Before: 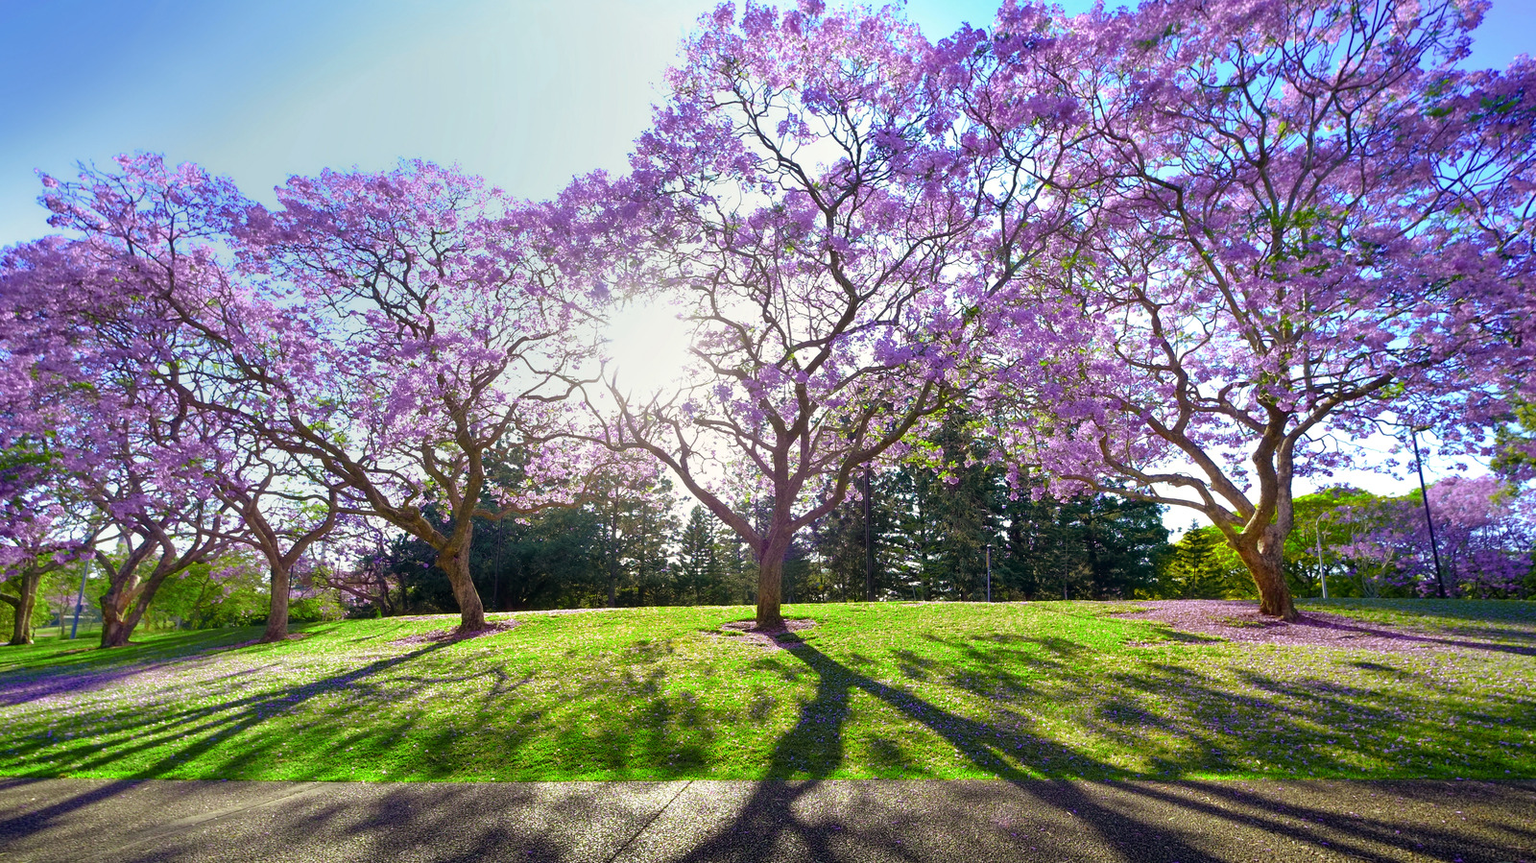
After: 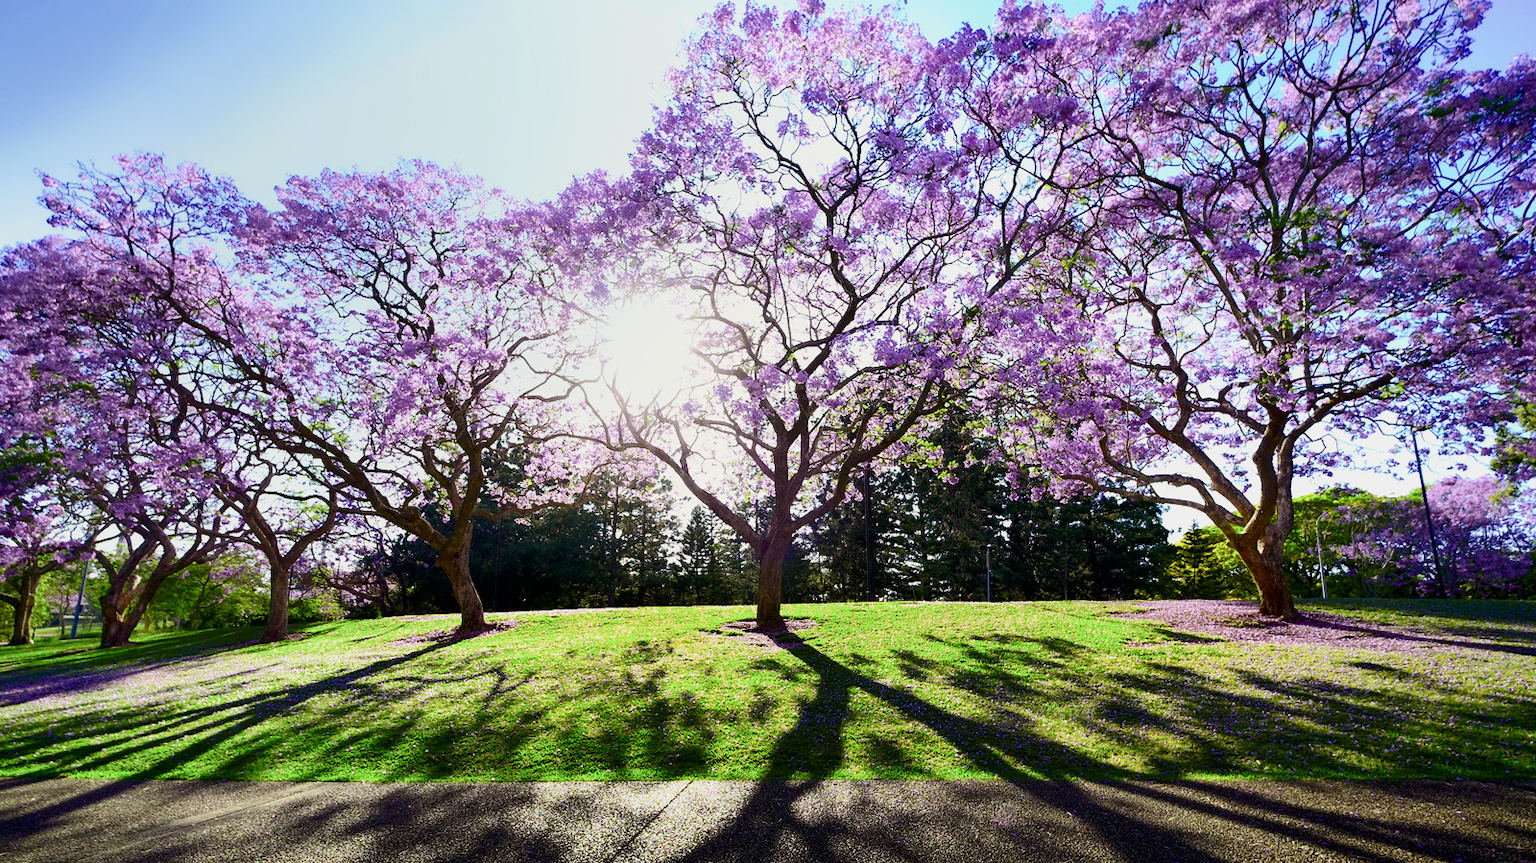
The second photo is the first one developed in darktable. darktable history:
contrast brightness saturation: contrast 0.28
tone equalizer: -8 EV -0.001 EV, -7 EV 0.001 EV, -6 EV -0.002 EV, -5 EV -0.003 EV, -4 EV -0.062 EV, -3 EV -0.222 EV, -2 EV -0.267 EV, -1 EV 0.105 EV, +0 EV 0.303 EV
filmic rgb: black relative exposure -7.65 EV, white relative exposure 4.56 EV, hardness 3.61
